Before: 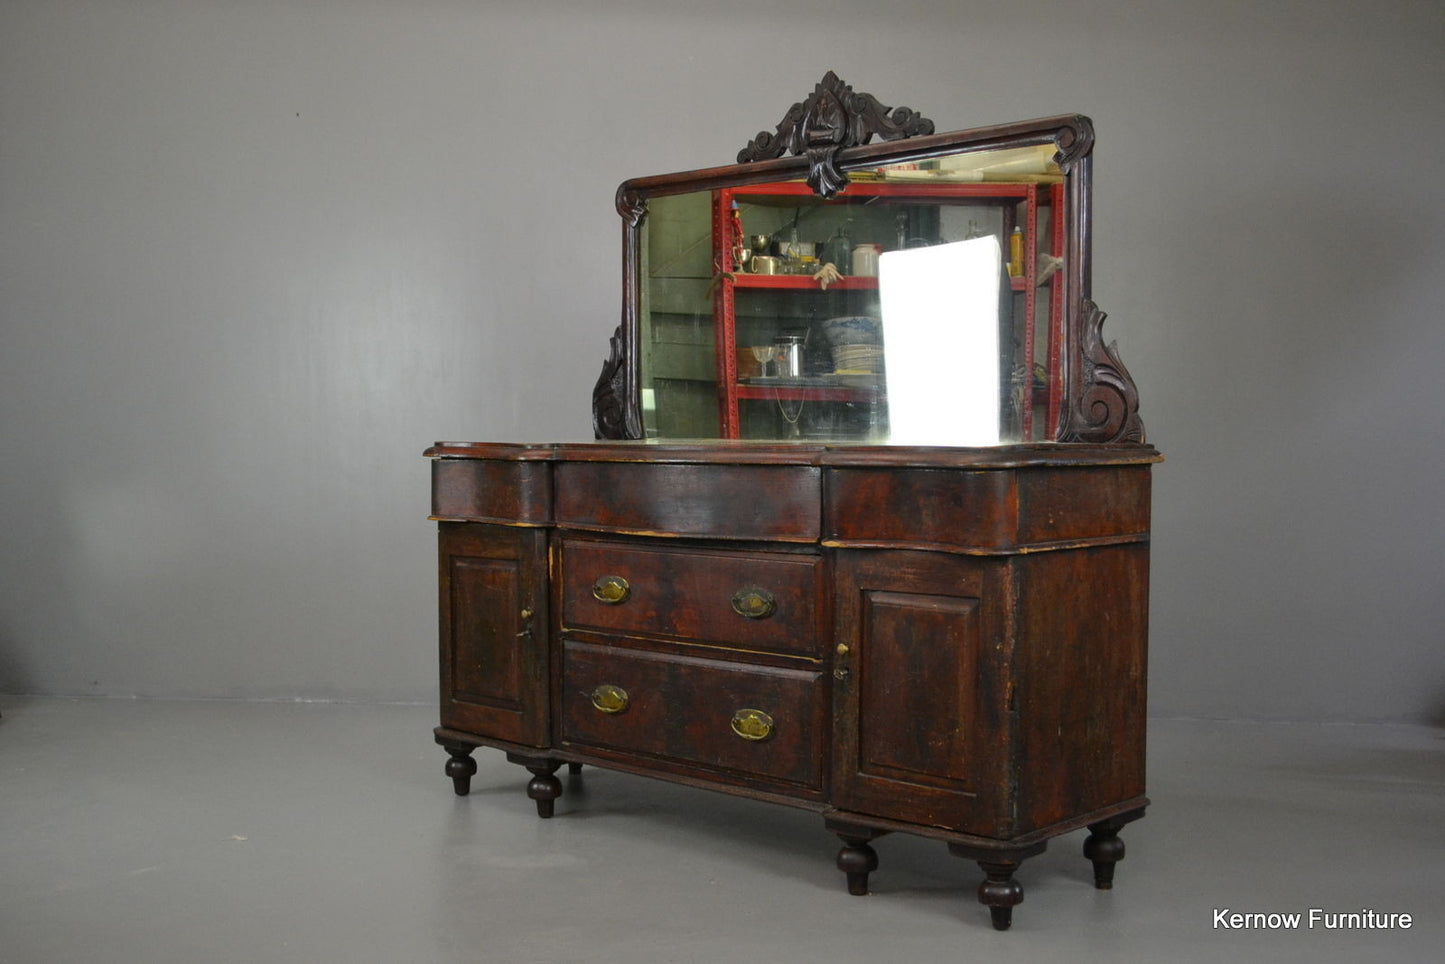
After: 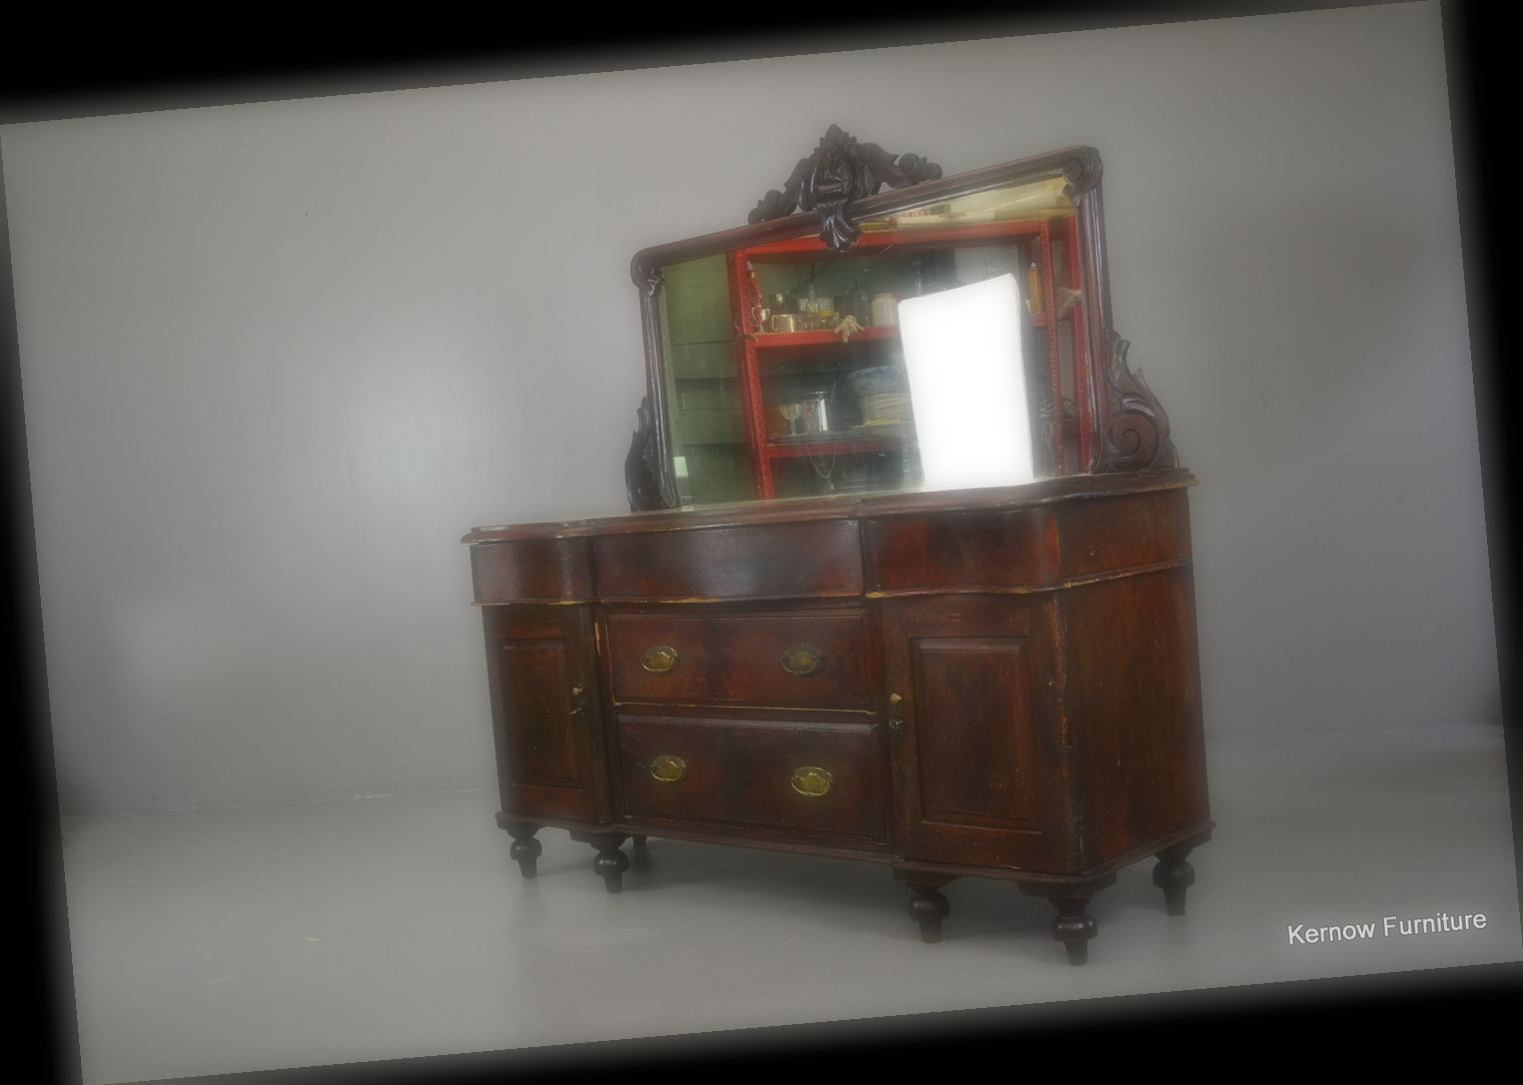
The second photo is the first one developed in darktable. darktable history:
soften: on, module defaults
rotate and perspective: rotation -4.98°, automatic cropping off
